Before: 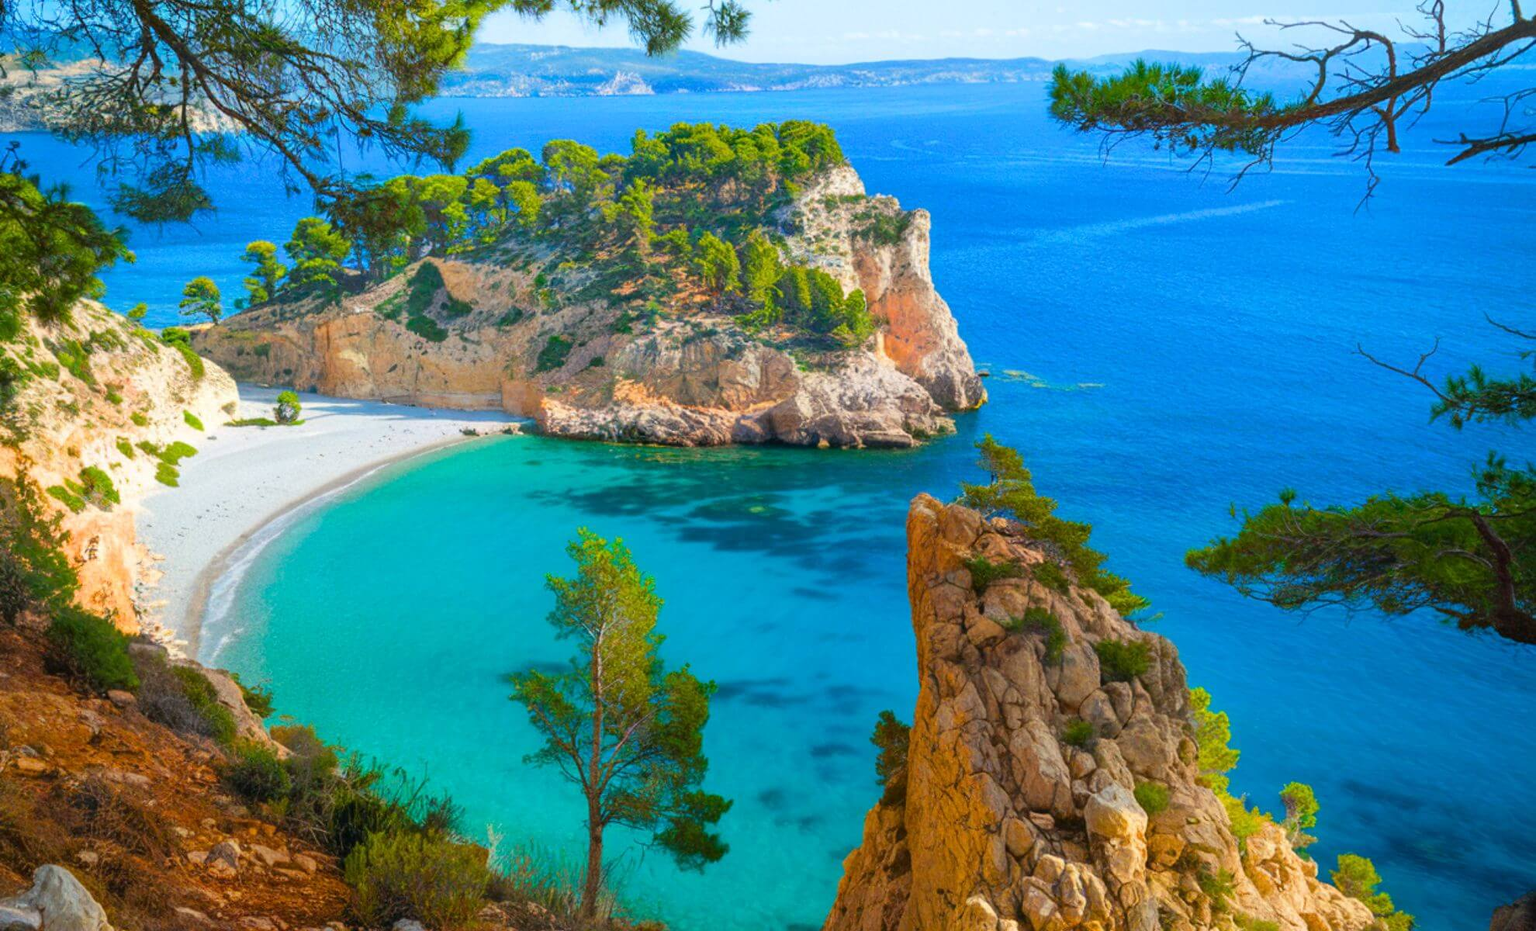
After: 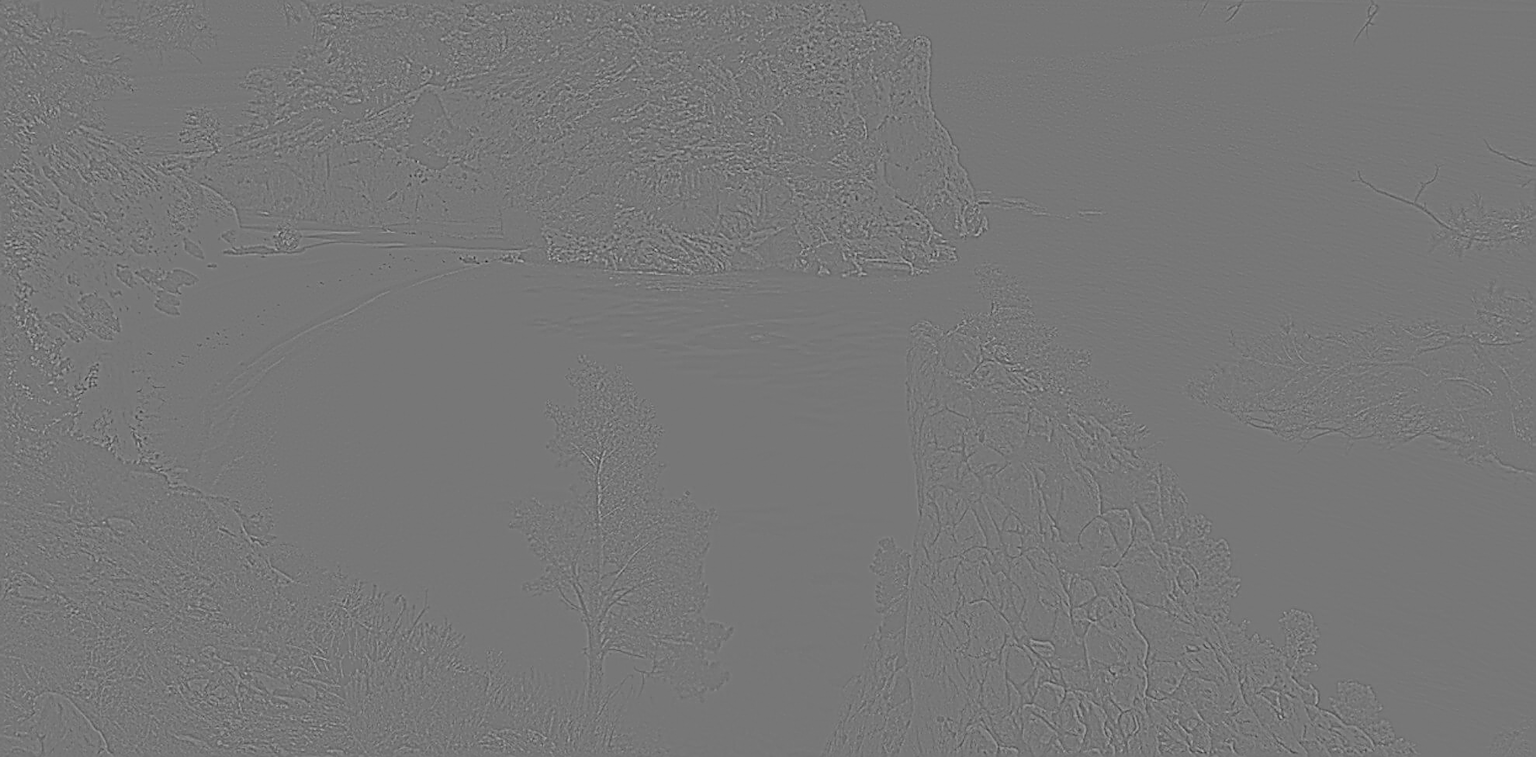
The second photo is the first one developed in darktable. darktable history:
crop and rotate: top 18.507%
sharpen: amount 2
highpass: sharpness 9.84%, contrast boost 9.94%
